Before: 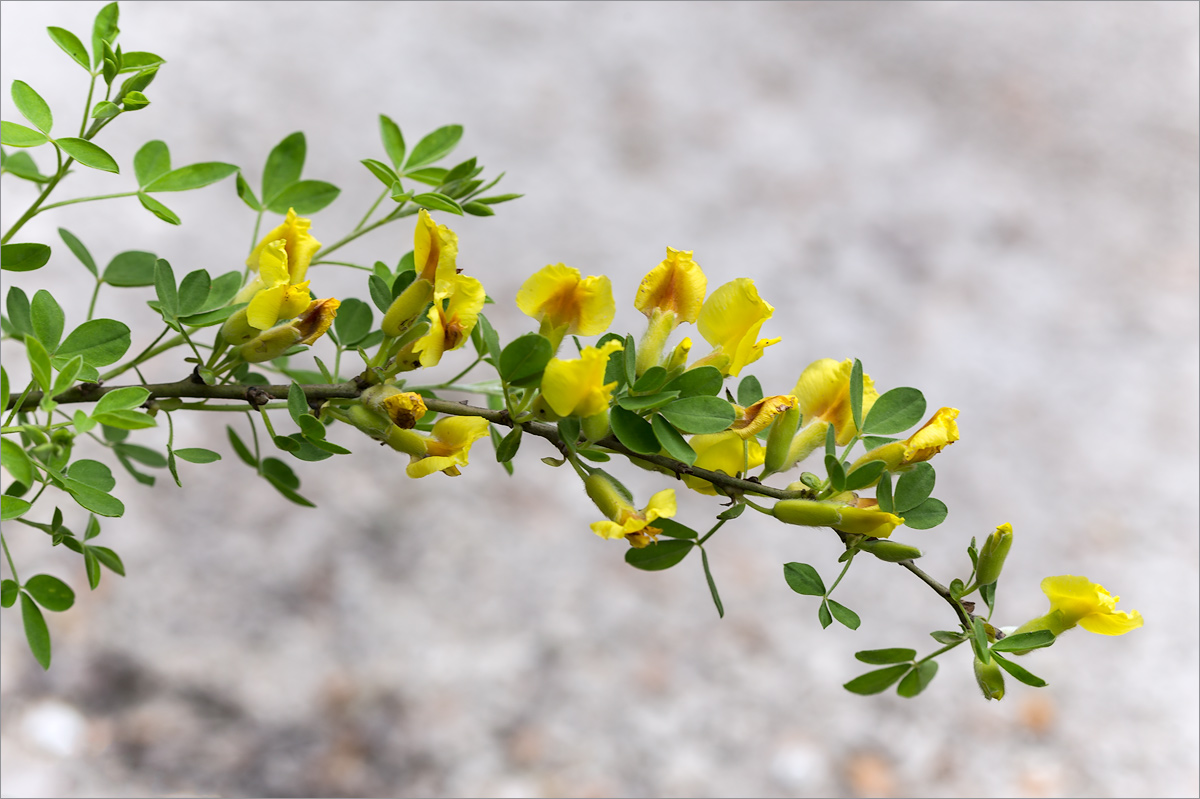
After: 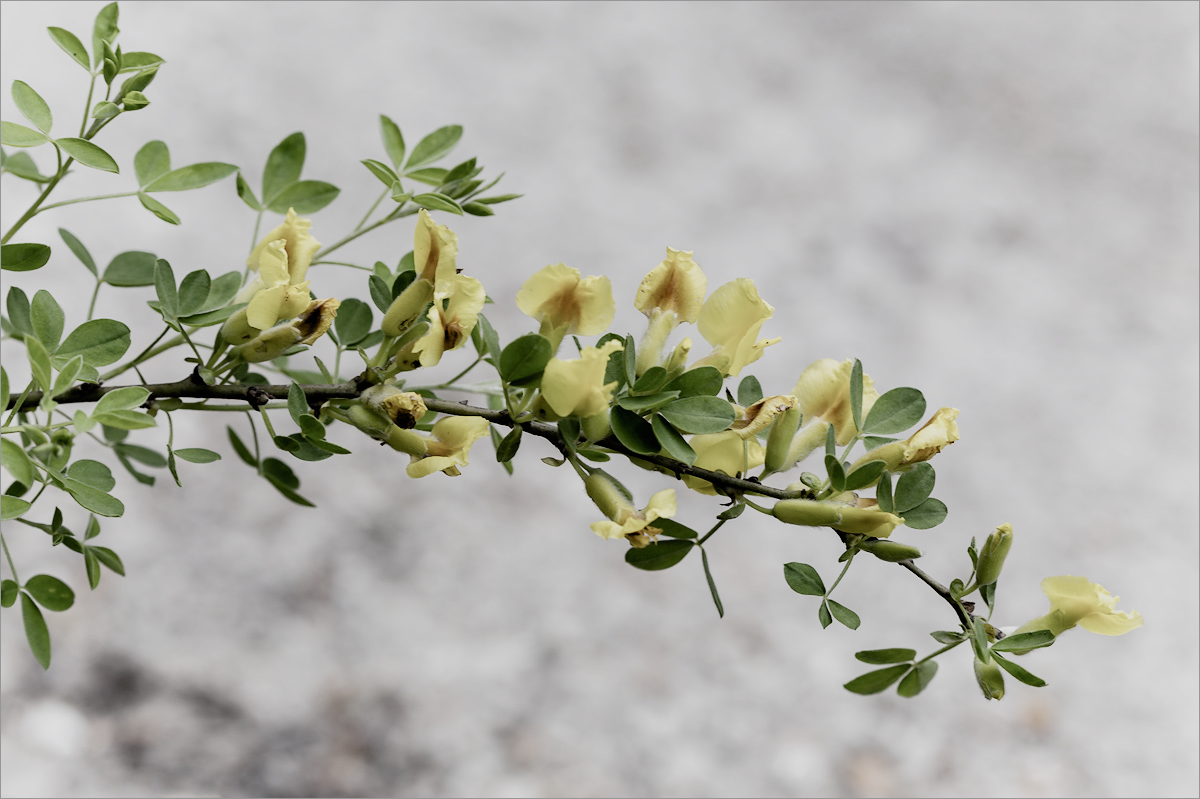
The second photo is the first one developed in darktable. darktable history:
filmic rgb: black relative exposure -5.09 EV, white relative exposure 3.97 EV, hardness 2.88, contrast 1.185, highlights saturation mix -28.62%, preserve chrominance no, color science v5 (2021)
